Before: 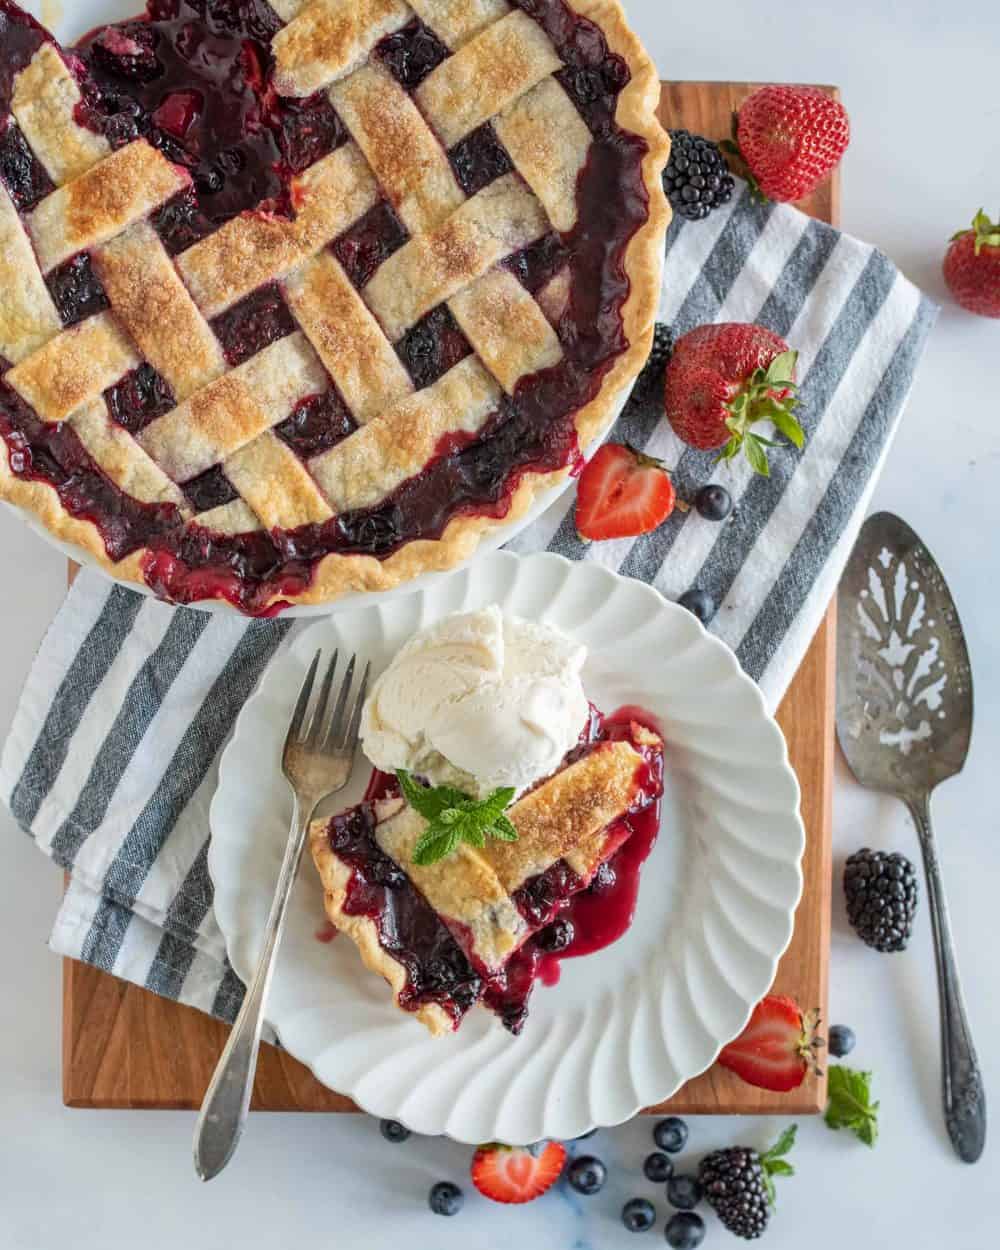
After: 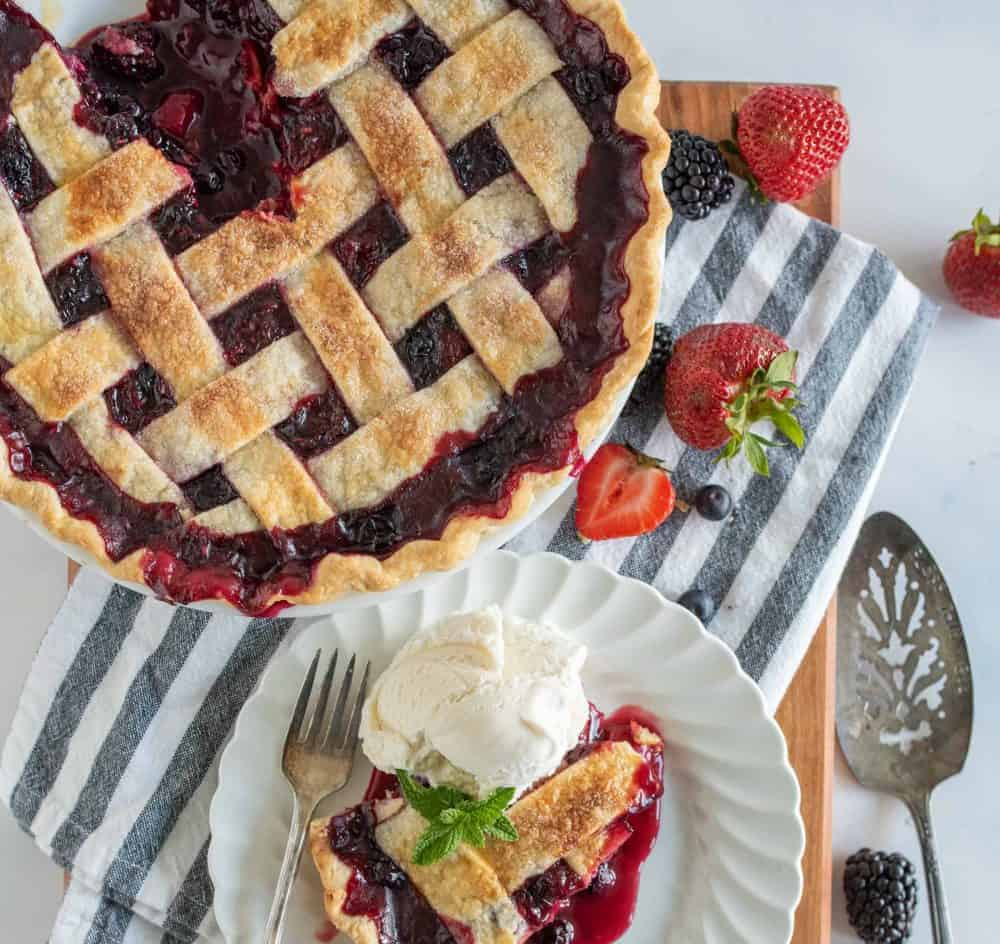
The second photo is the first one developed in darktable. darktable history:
crop: bottom 24.417%
